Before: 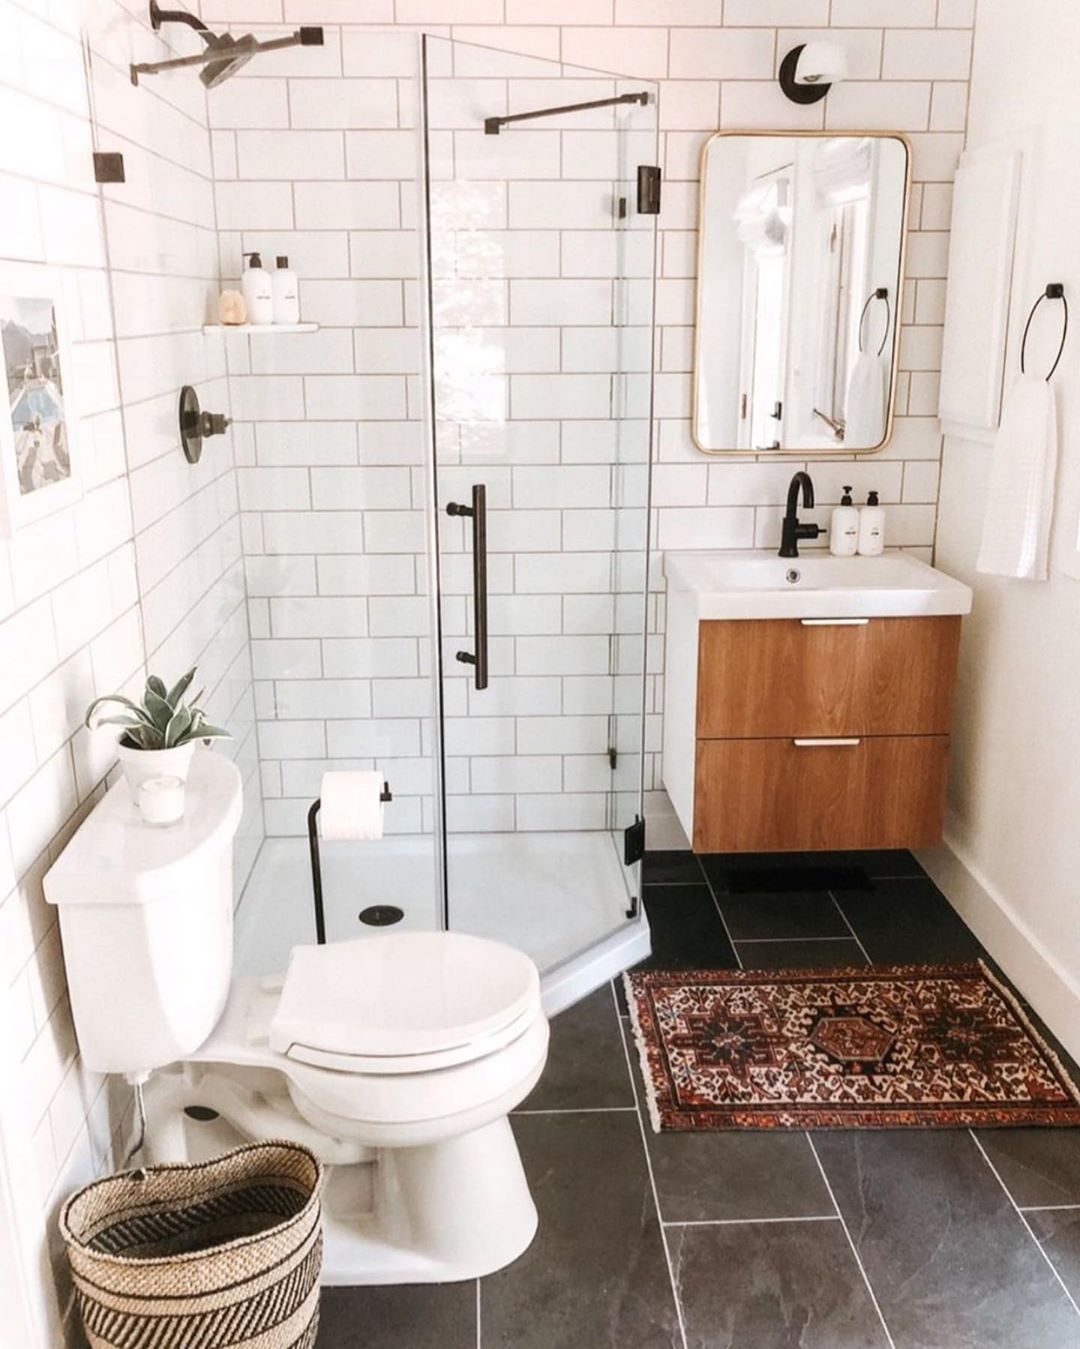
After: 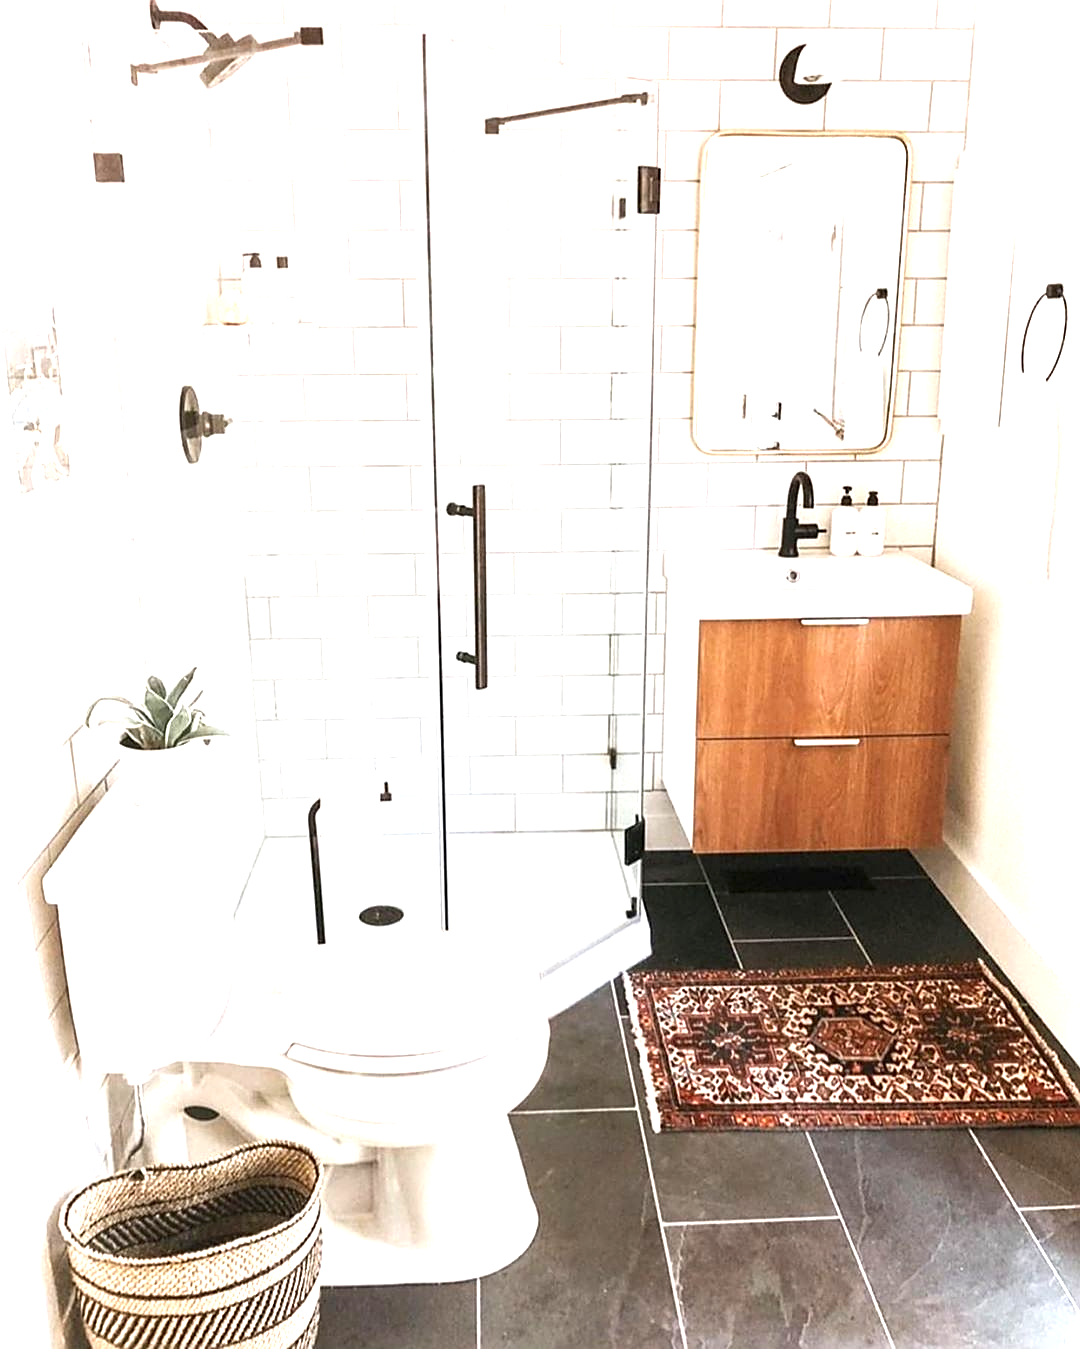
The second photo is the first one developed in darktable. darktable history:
sharpen: on, module defaults
exposure: exposure 1.089 EV, compensate highlight preservation false
